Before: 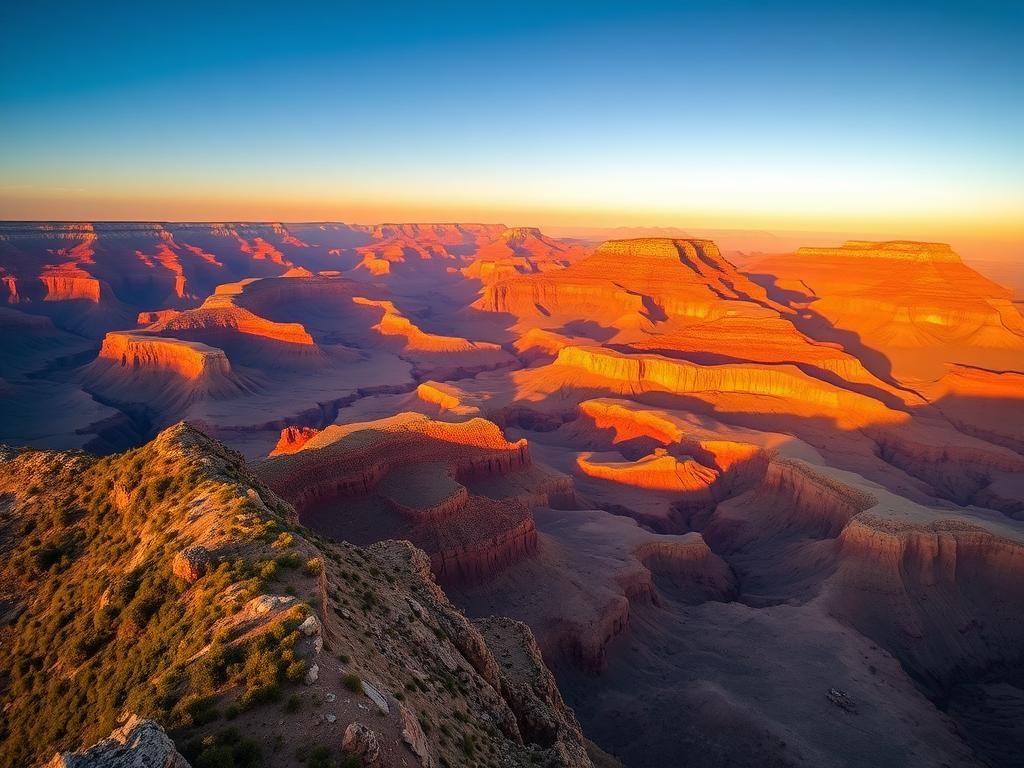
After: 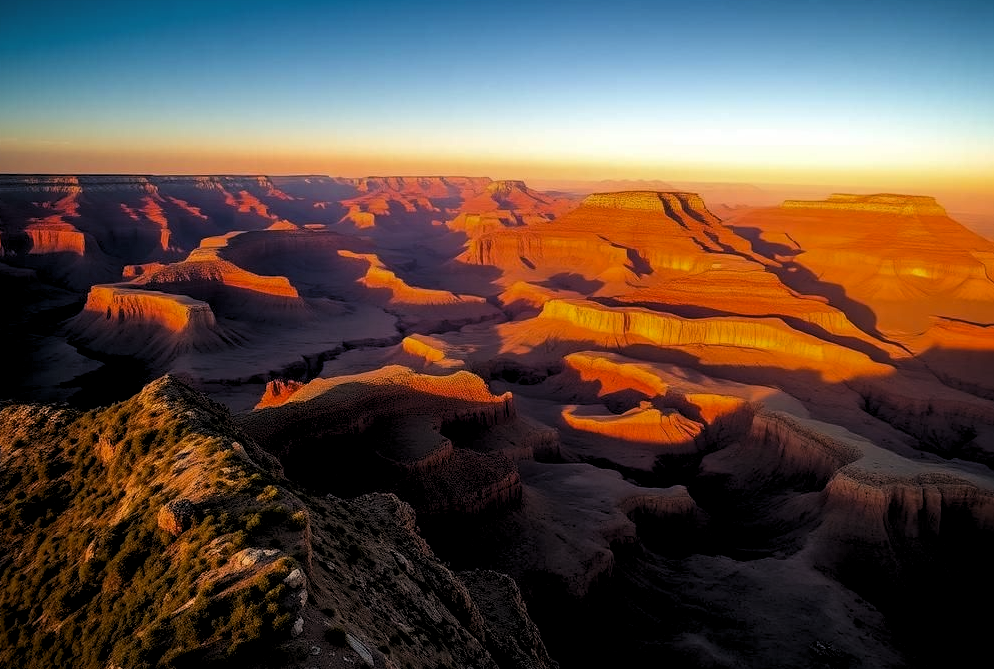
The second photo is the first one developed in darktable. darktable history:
exposure: black level correction 0.01, exposure 0.014 EV, compensate highlight preservation false
levels: levels [0.116, 0.574, 1]
crop: left 1.507%, top 6.147%, right 1.379%, bottom 6.637%
